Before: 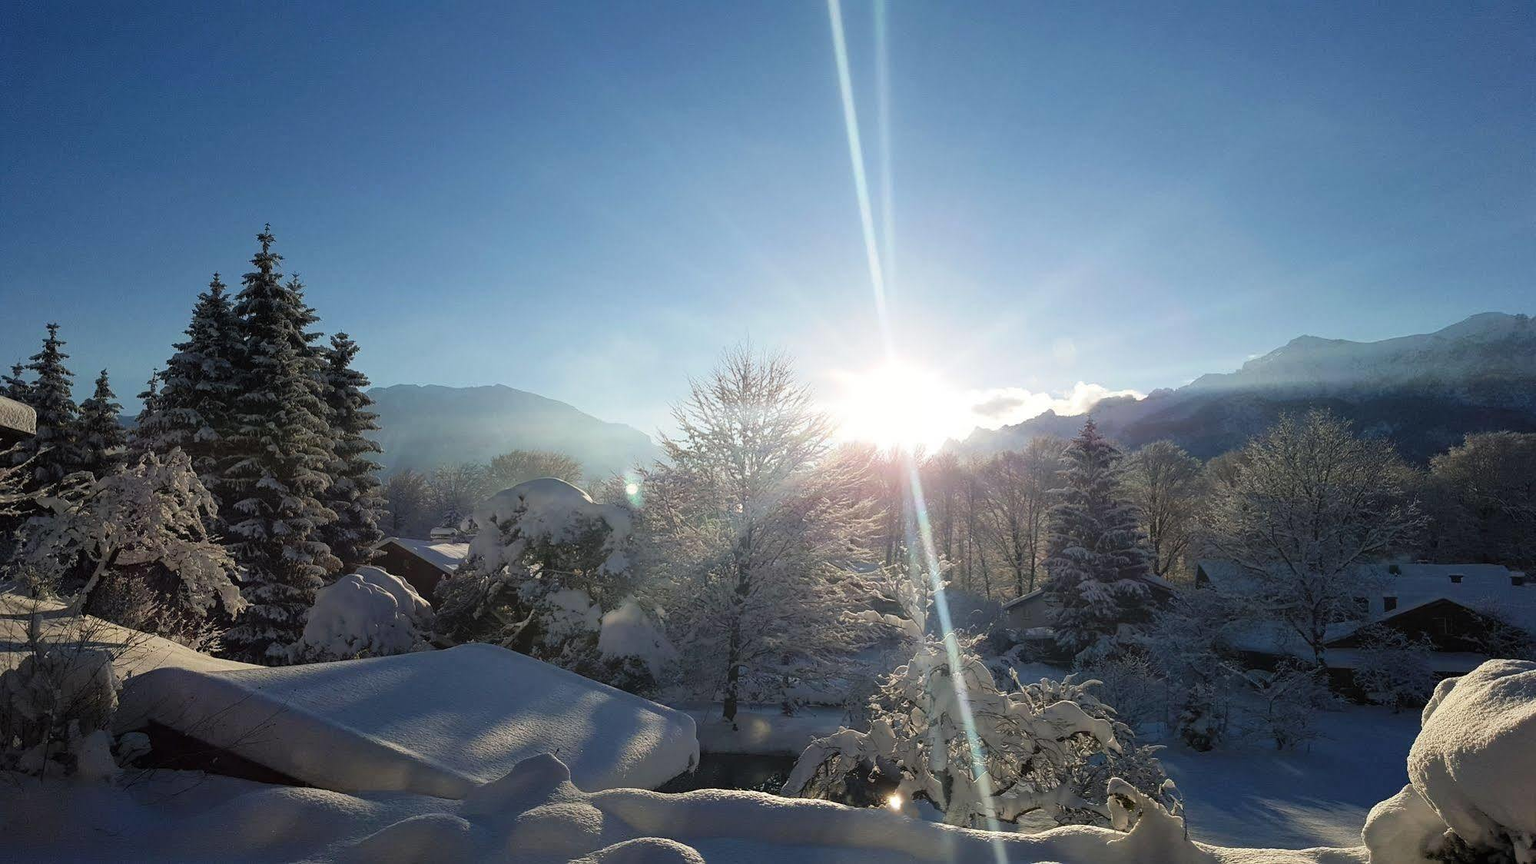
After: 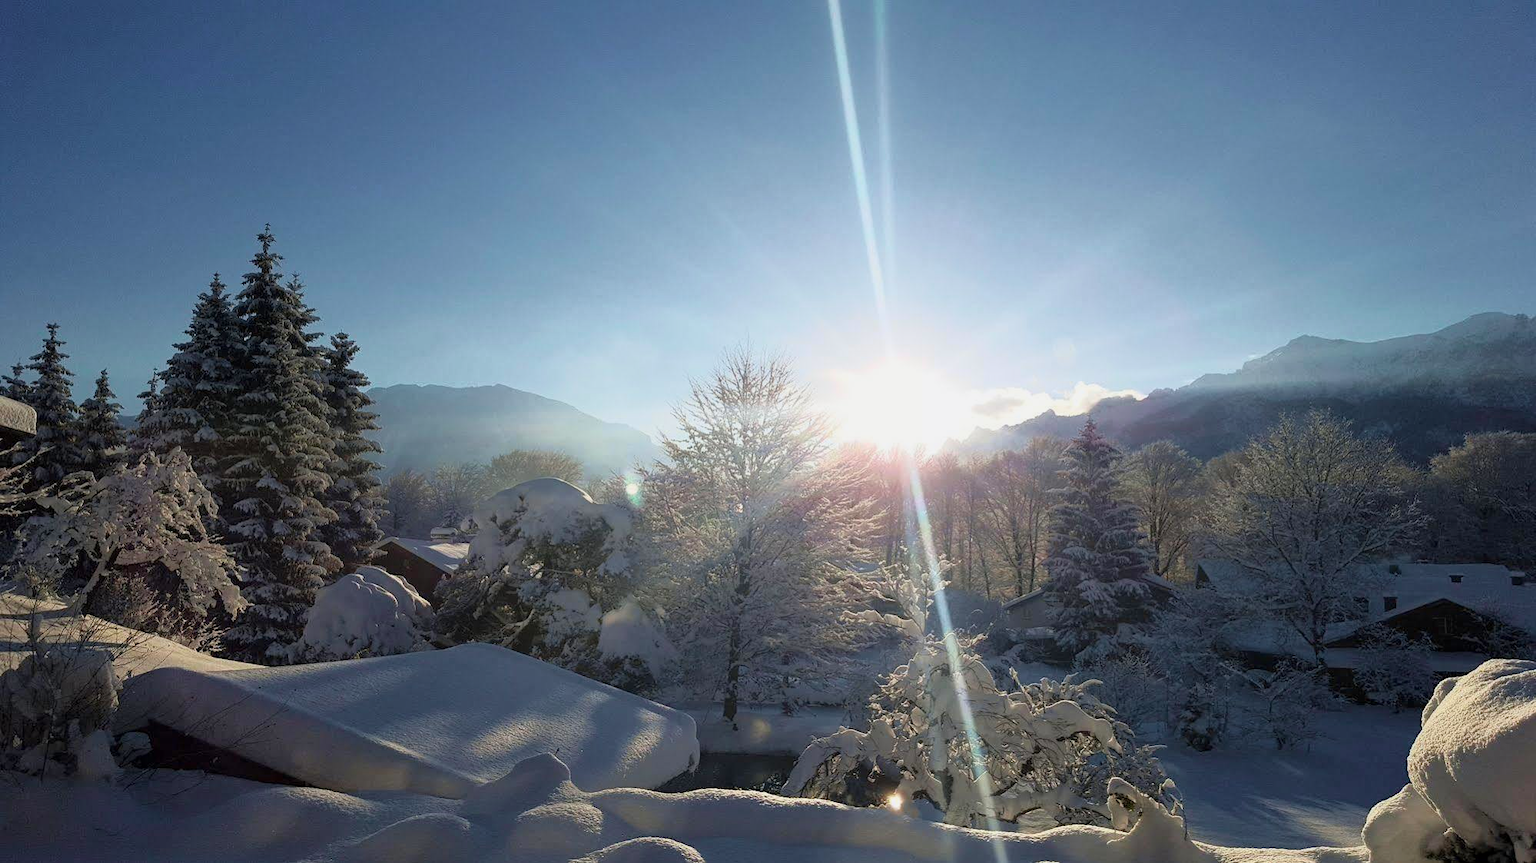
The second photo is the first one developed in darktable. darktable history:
tone curve: curves: ch0 [(0.013, 0) (0.061, 0.059) (0.239, 0.256) (0.502, 0.501) (0.683, 0.676) (0.761, 0.773) (0.858, 0.858) (0.987, 0.945)]; ch1 [(0, 0) (0.172, 0.123) (0.304, 0.267) (0.414, 0.395) (0.472, 0.473) (0.502, 0.502) (0.521, 0.528) (0.583, 0.595) (0.654, 0.673) (0.728, 0.761) (1, 1)]; ch2 [(0, 0) (0.411, 0.424) (0.485, 0.476) (0.502, 0.501) (0.553, 0.557) (0.57, 0.576) (1, 1)], color space Lab, independent channels, preserve colors none
